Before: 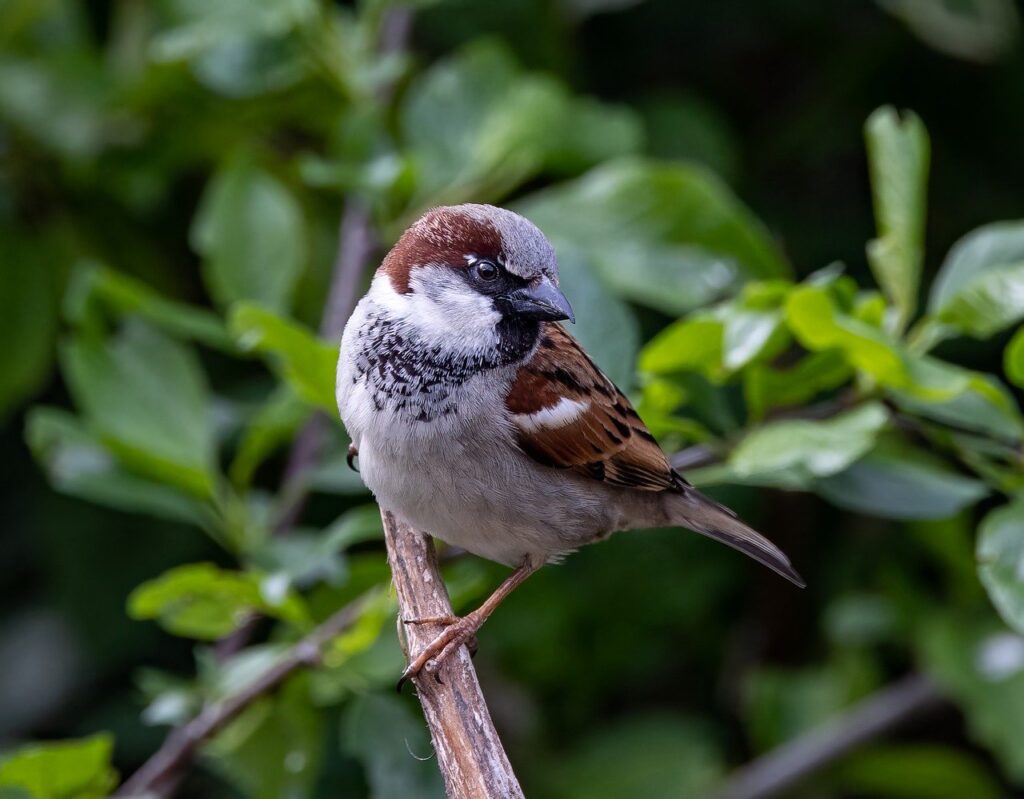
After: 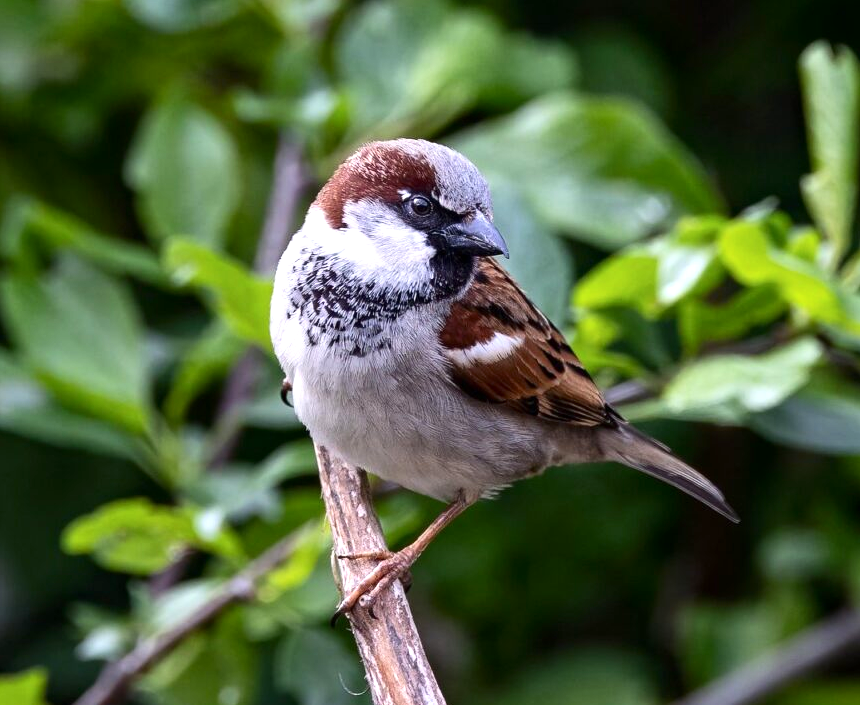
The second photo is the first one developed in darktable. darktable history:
contrast brightness saturation: contrast 0.14
exposure: exposure 0.657 EV, compensate highlight preservation false
crop: left 6.446%, top 8.188%, right 9.538%, bottom 3.548%
